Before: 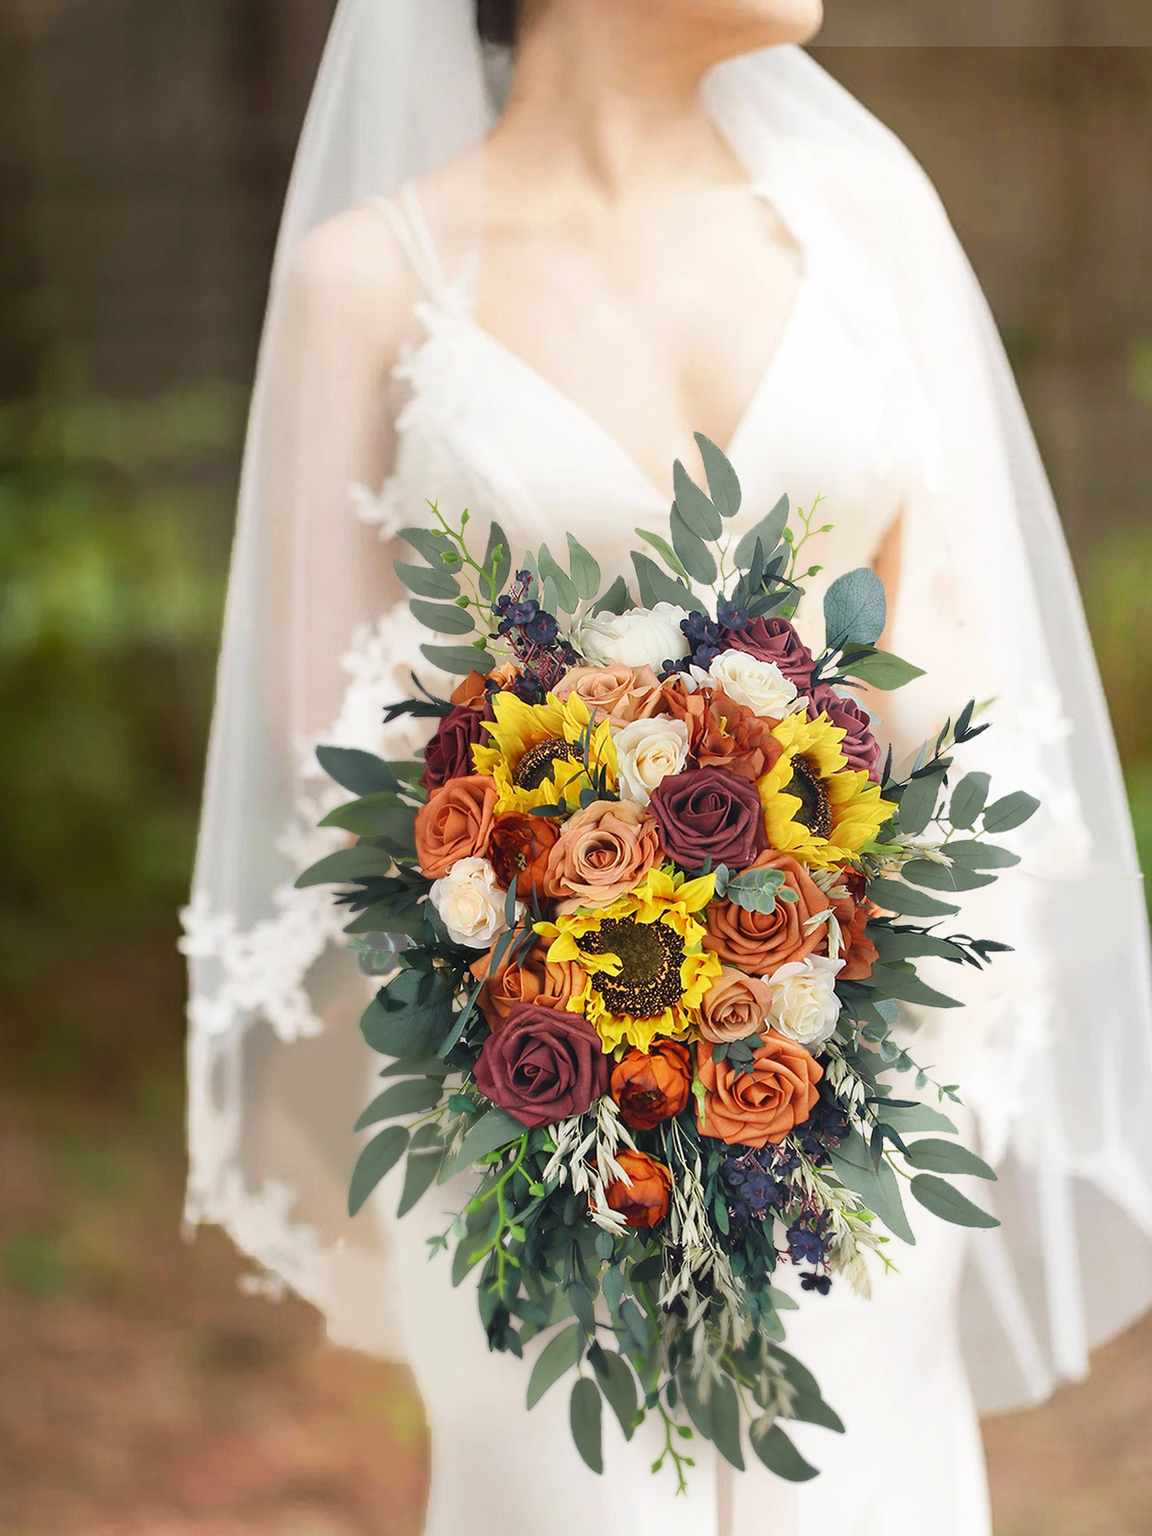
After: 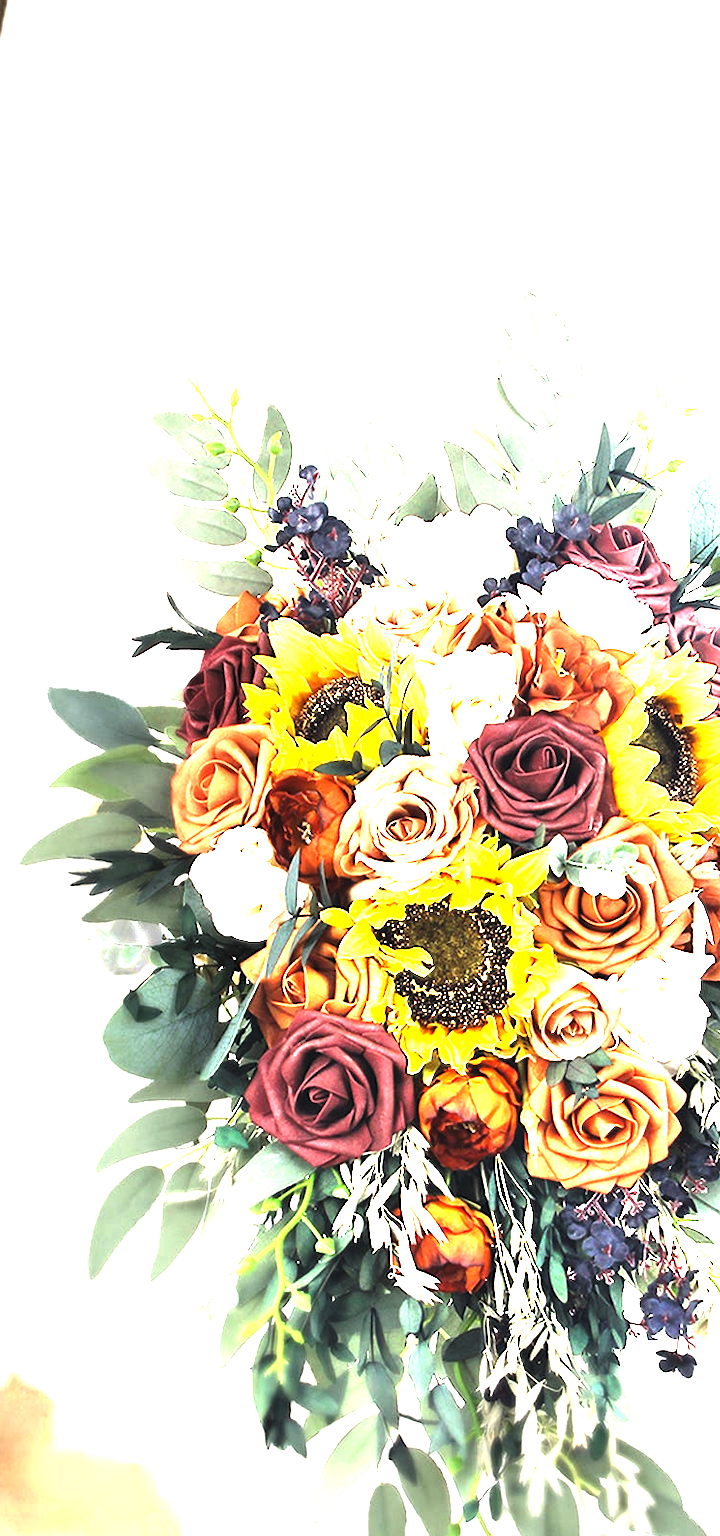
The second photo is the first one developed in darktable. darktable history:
exposure: black level correction 0, exposure 1.514 EV, compensate highlight preservation false
levels: gray 50.85%, levels [0.044, 0.475, 0.791]
crop and rotate: angle 0.013°, left 24.217%, top 13.094%, right 26.158%, bottom 7.52%
